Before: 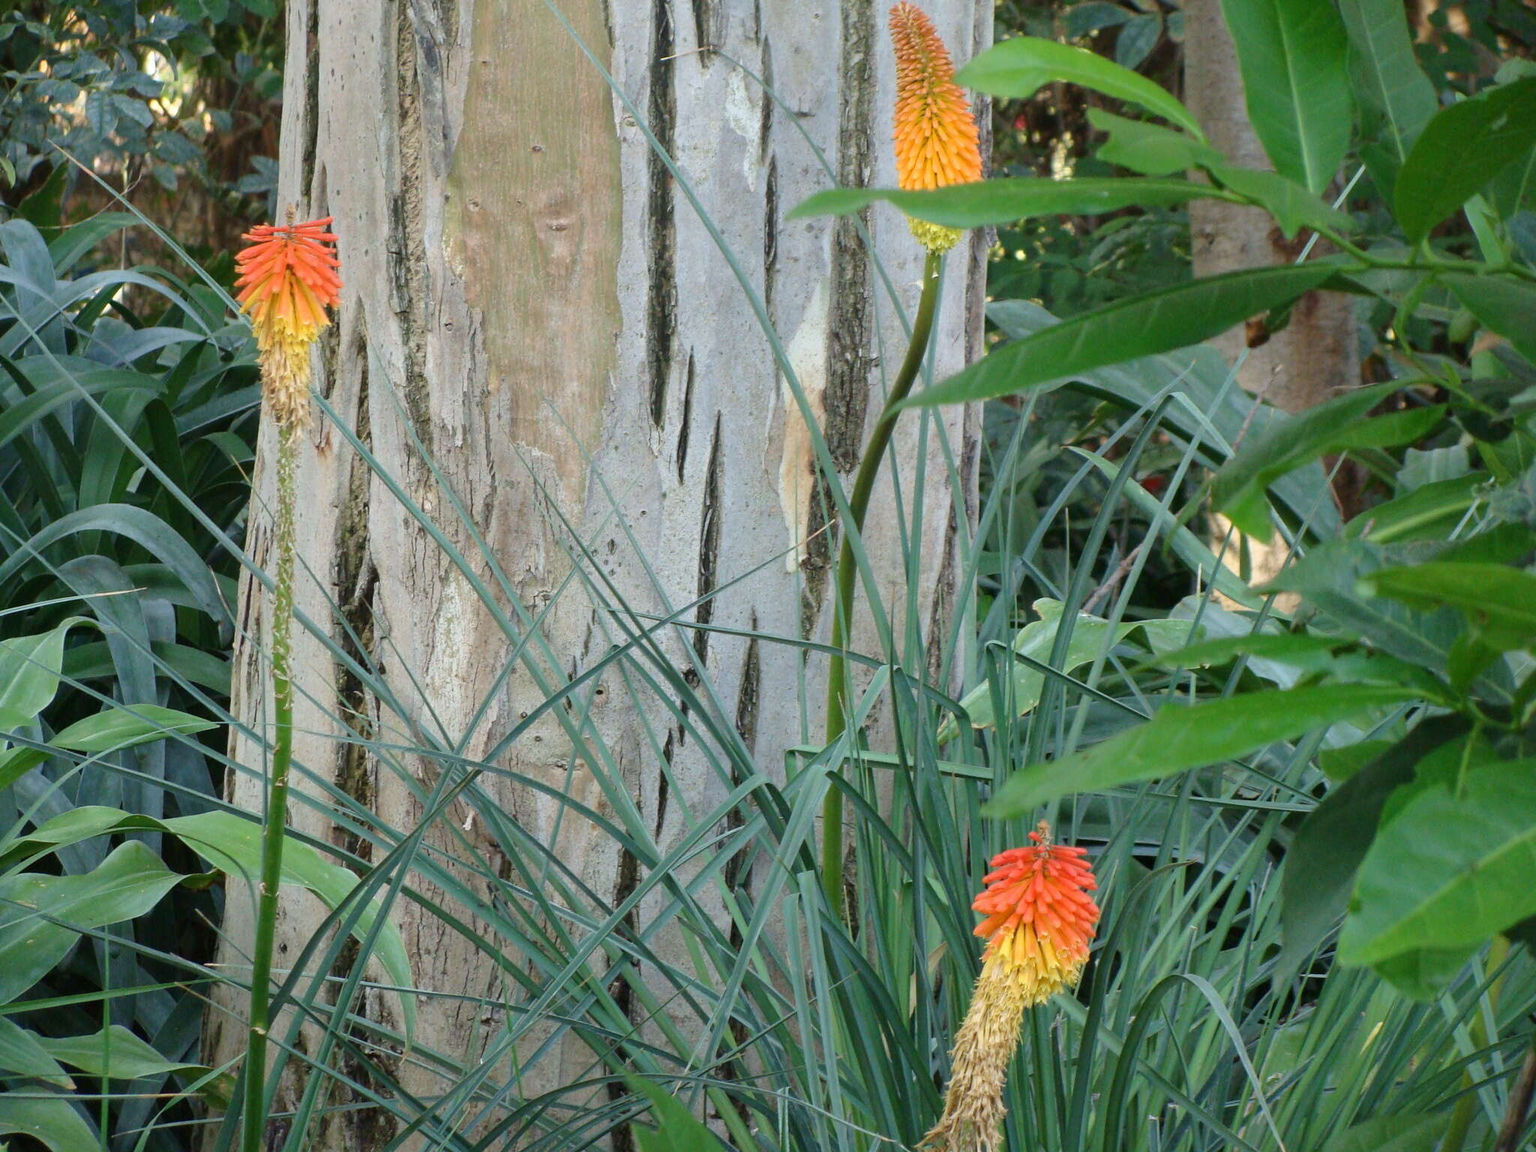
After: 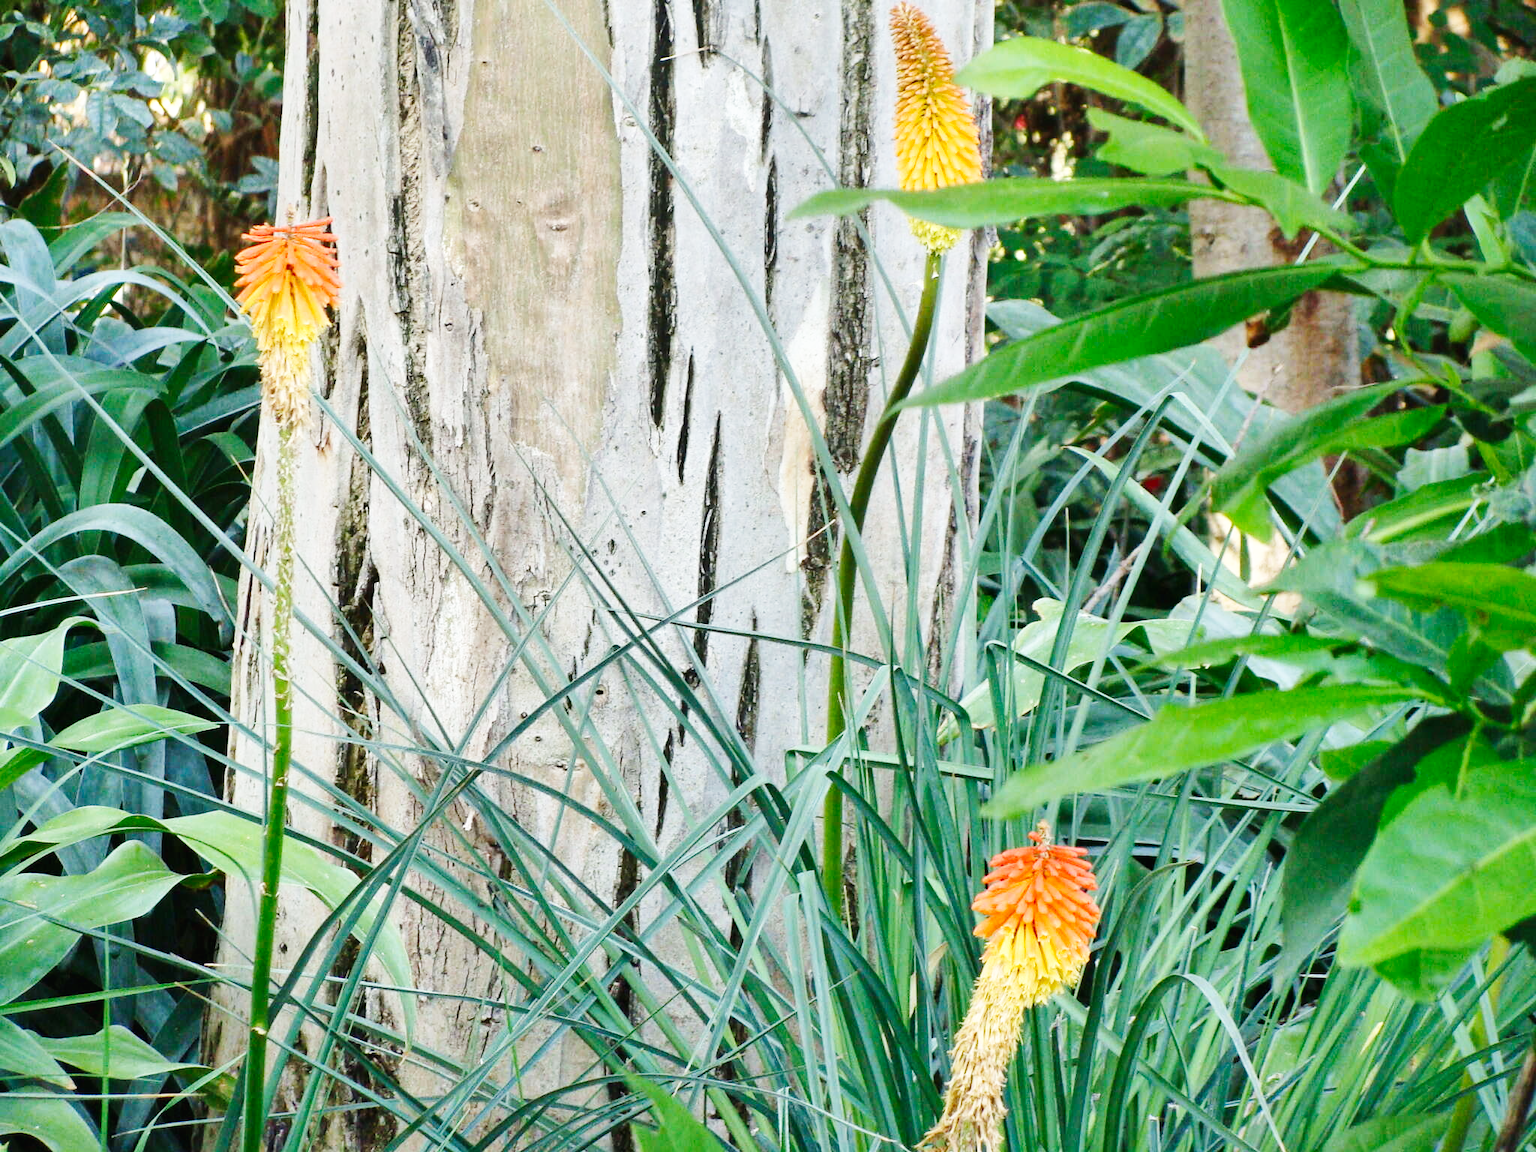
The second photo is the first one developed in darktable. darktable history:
base curve: curves: ch0 [(0, 0.003) (0.001, 0.002) (0.006, 0.004) (0.02, 0.022) (0.048, 0.086) (0.094, 0.234) (0.162, 0.431) (0.258, 0.629) (0.385, 0.8) (0.548, 0.918) (0.751, 0.988) (1, 1)], preserve colors none
shadows and highlights: highlights color adjustment 0%, low approximation 0.01, soften with gaussian
